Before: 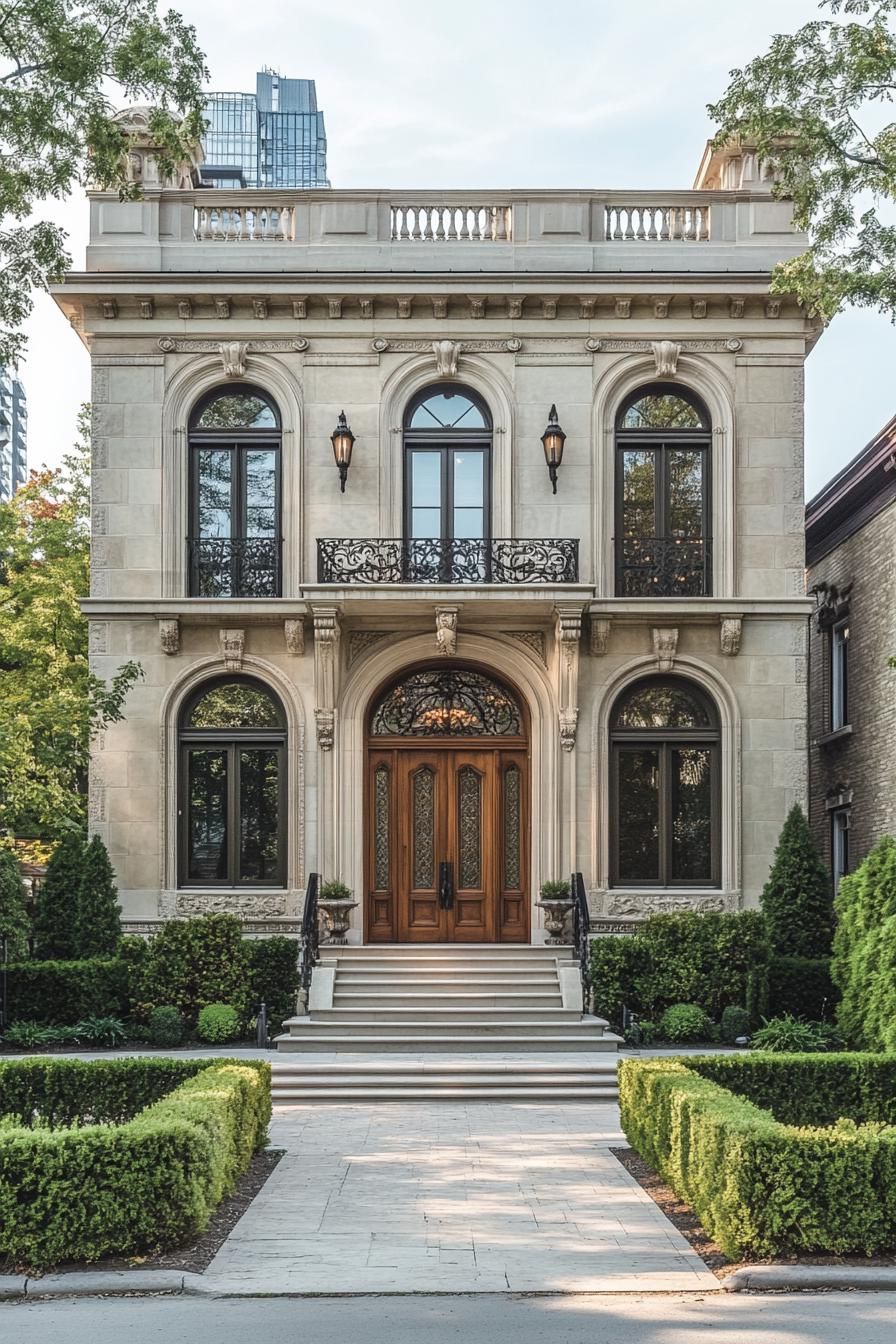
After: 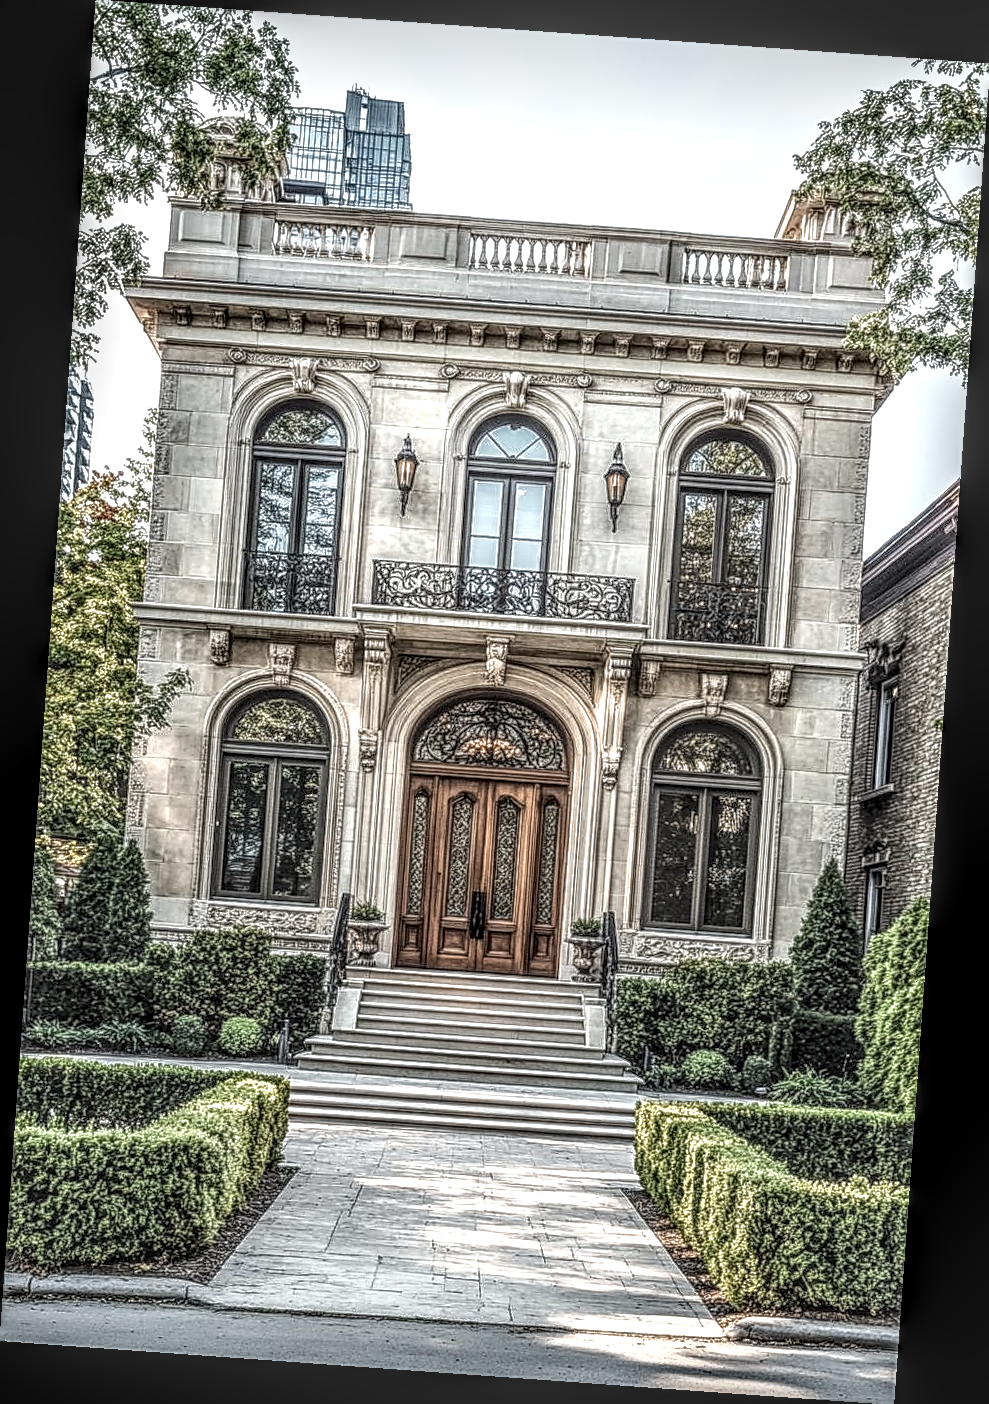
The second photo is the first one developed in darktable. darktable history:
rotate and perspective: rotation 4.1°, automatic cropping off
contrast brightness saturation: contrast 0.1, saturation -0.36
tone equalizer: on, module defaults
sharpen: on, module defaults
exposure: exposure 0.564 EV, compensate highlight preservation false
local contrast: highlights 0%, shadows 0%, detail 300%, midtone range 0.3
